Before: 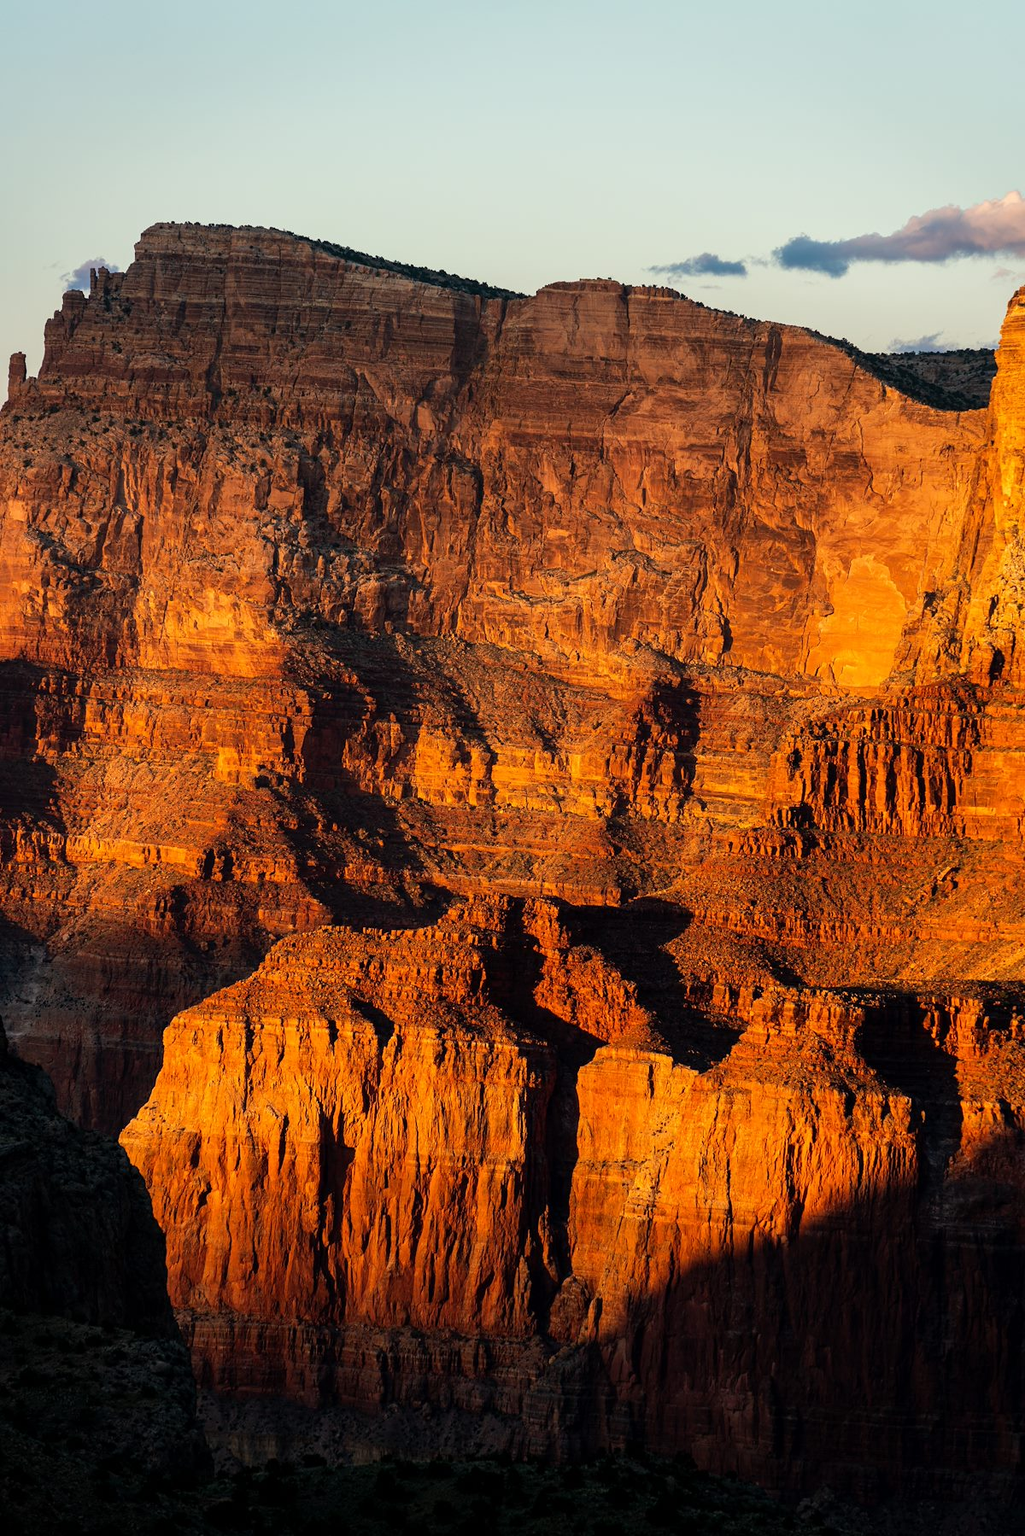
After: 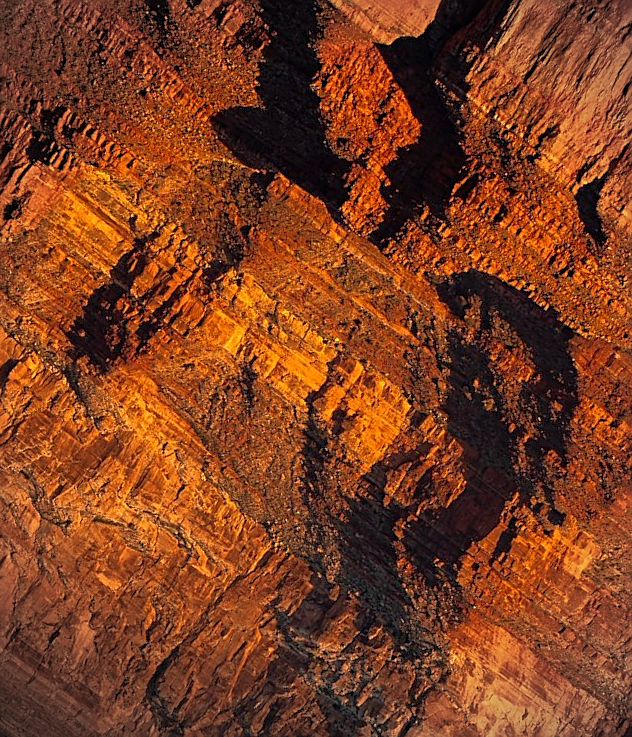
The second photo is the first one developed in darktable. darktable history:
crop and rotate: angle 148.07°, left 9.134%, top 15.676%, right 4.357%, bottom 17.066%
vignetting: unbound false
tone equalizer: -7 EV -0.656 EV, -6 EV 1 EV, -5 EV -0.477 EV, -4 EV 0.456 EV, -3 EV 0.421 EV, -2 EV 0.16 EV, -1 EV -0.149 EV, +0 EV -0.384 EV, smoothing diameter 24.9%, edges refinement/feathering 14.26, preserve details guided filter
sharpen: on, module defaults
